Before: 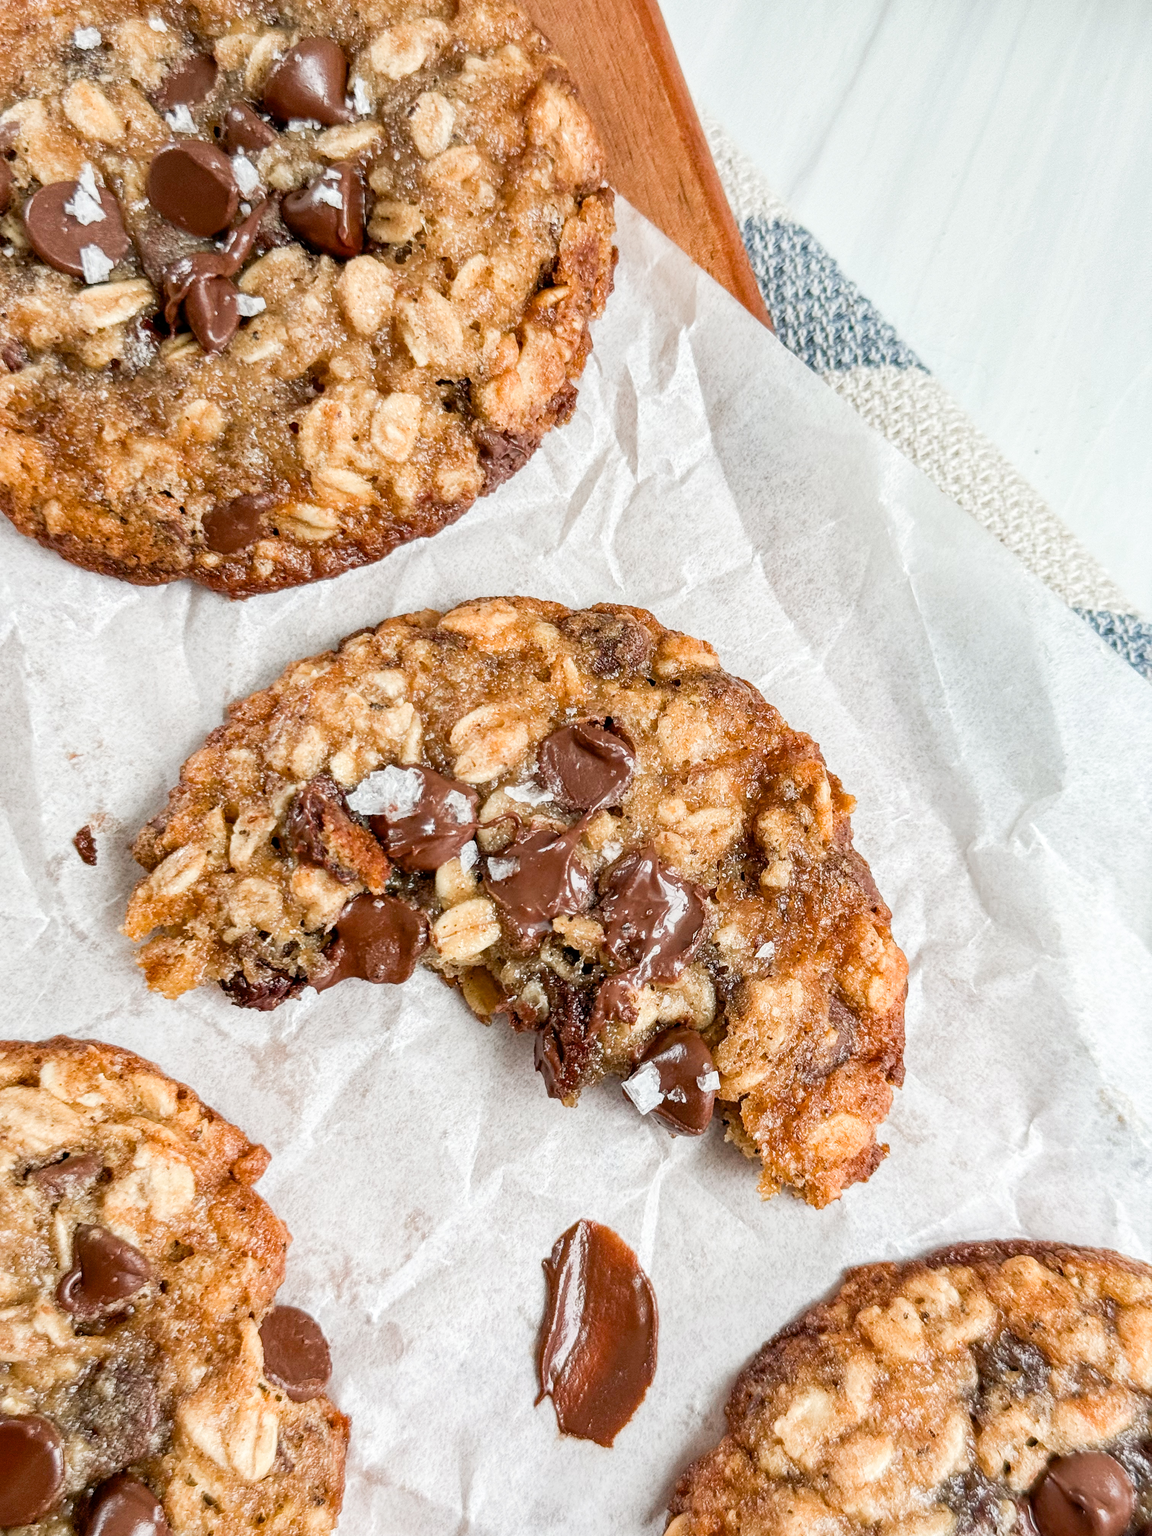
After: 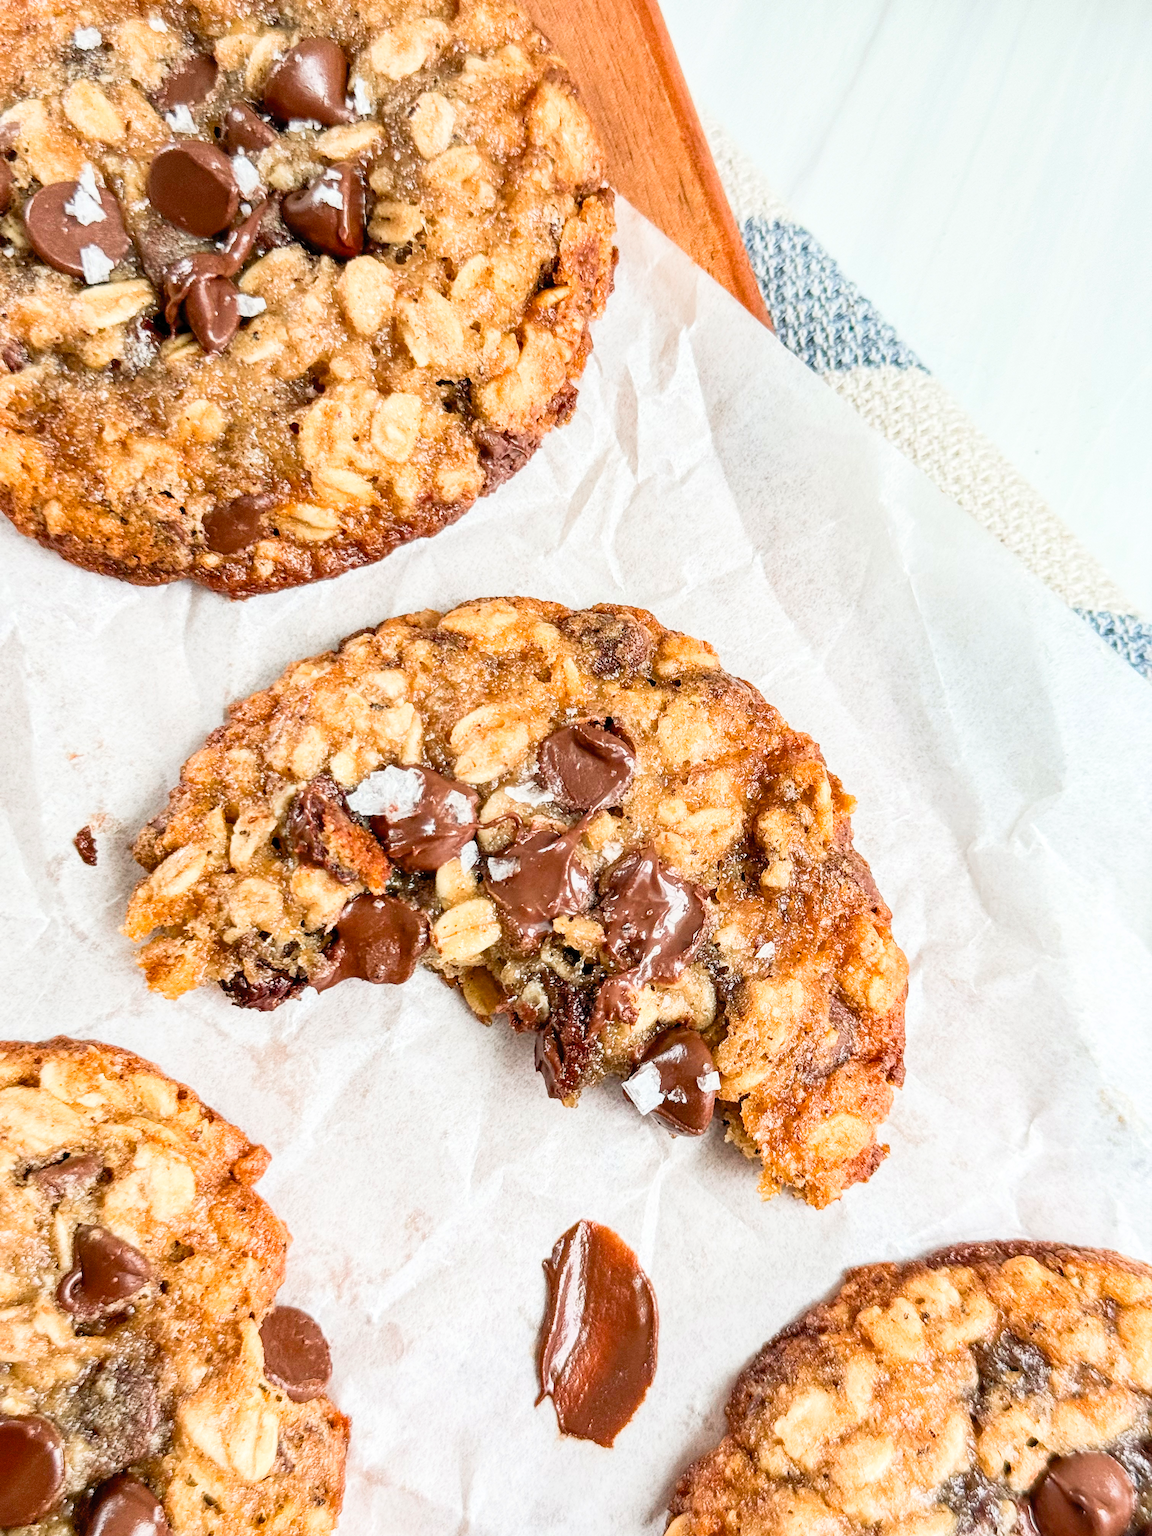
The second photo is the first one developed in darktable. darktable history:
contrast brightness saturation: contrast 0.202, brightness 0.167, saturation 0.228
